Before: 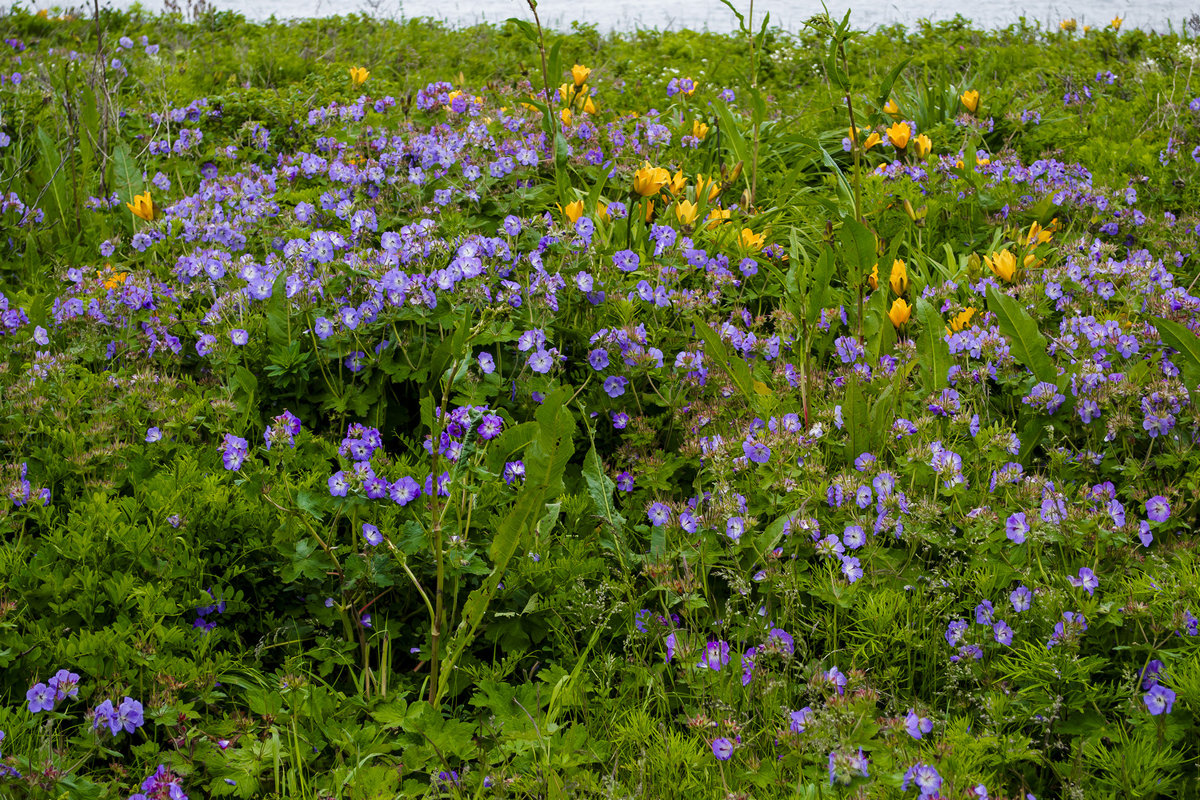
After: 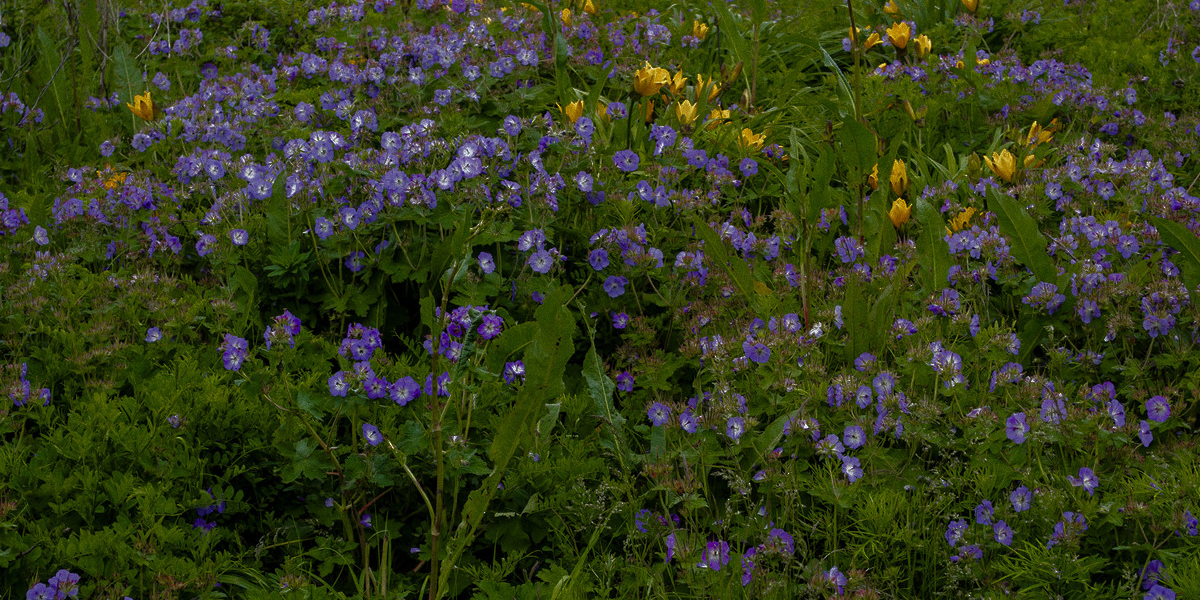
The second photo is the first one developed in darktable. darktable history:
base curve: curves: ch0 [(0, 0) (0.564, 0.291) (0.802, 0.731) (1, 1)]
grain: coarseness 7.08 ISO, strength 21.67%, mid-tones bias 59.58%
white balance: red 0.986, blue 1.01
crop and rotate: top 12.5%, bottom 12.5%
